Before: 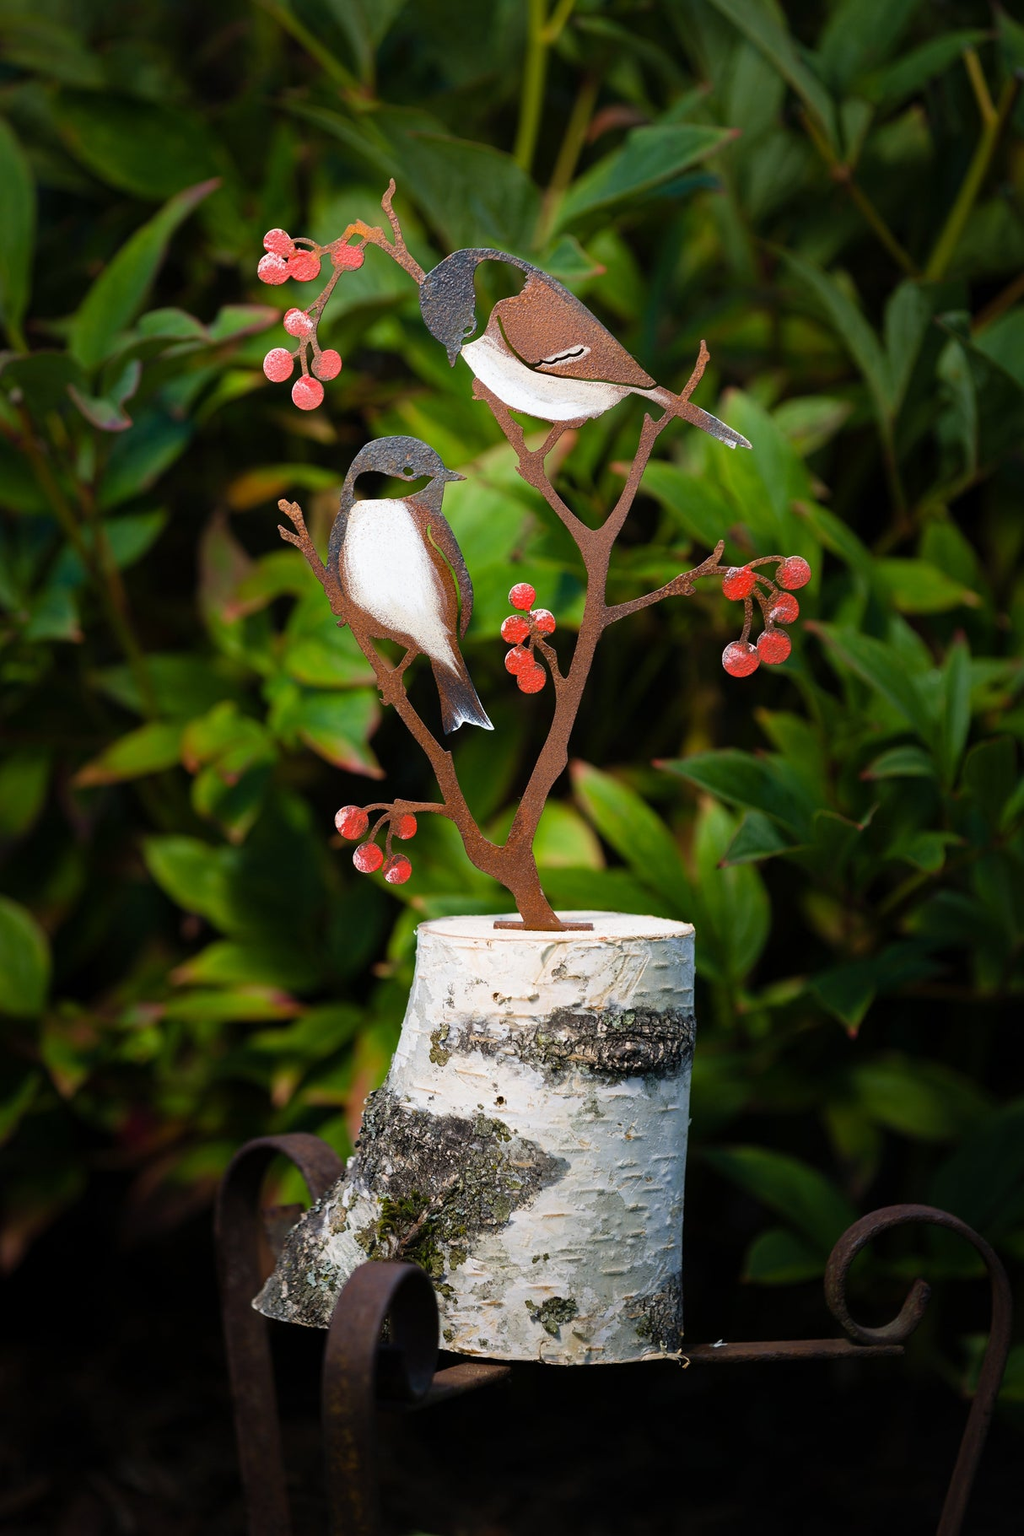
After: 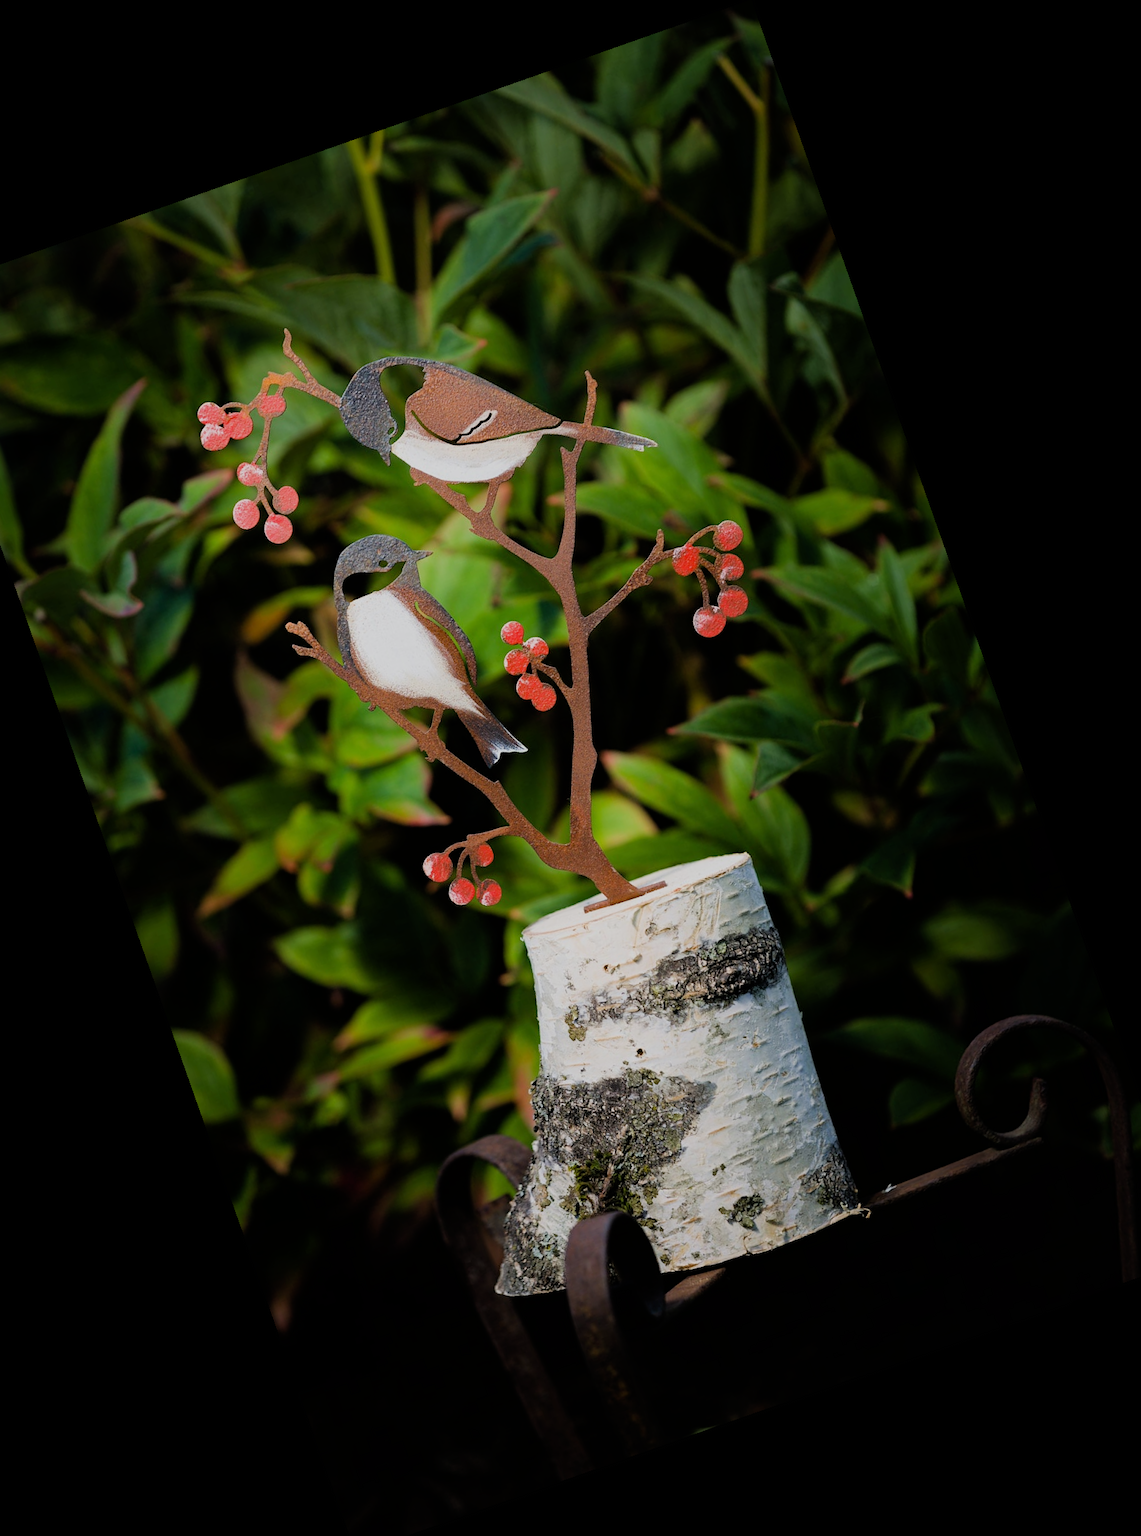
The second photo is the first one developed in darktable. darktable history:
crop and rotate: angle 19.43°, left 6.812%, right 4.125%, bottom 1.087%
filmic rgb: black relative exposure -7.65 EV, white relative exposure 4.56 EV, hardness 3.61
